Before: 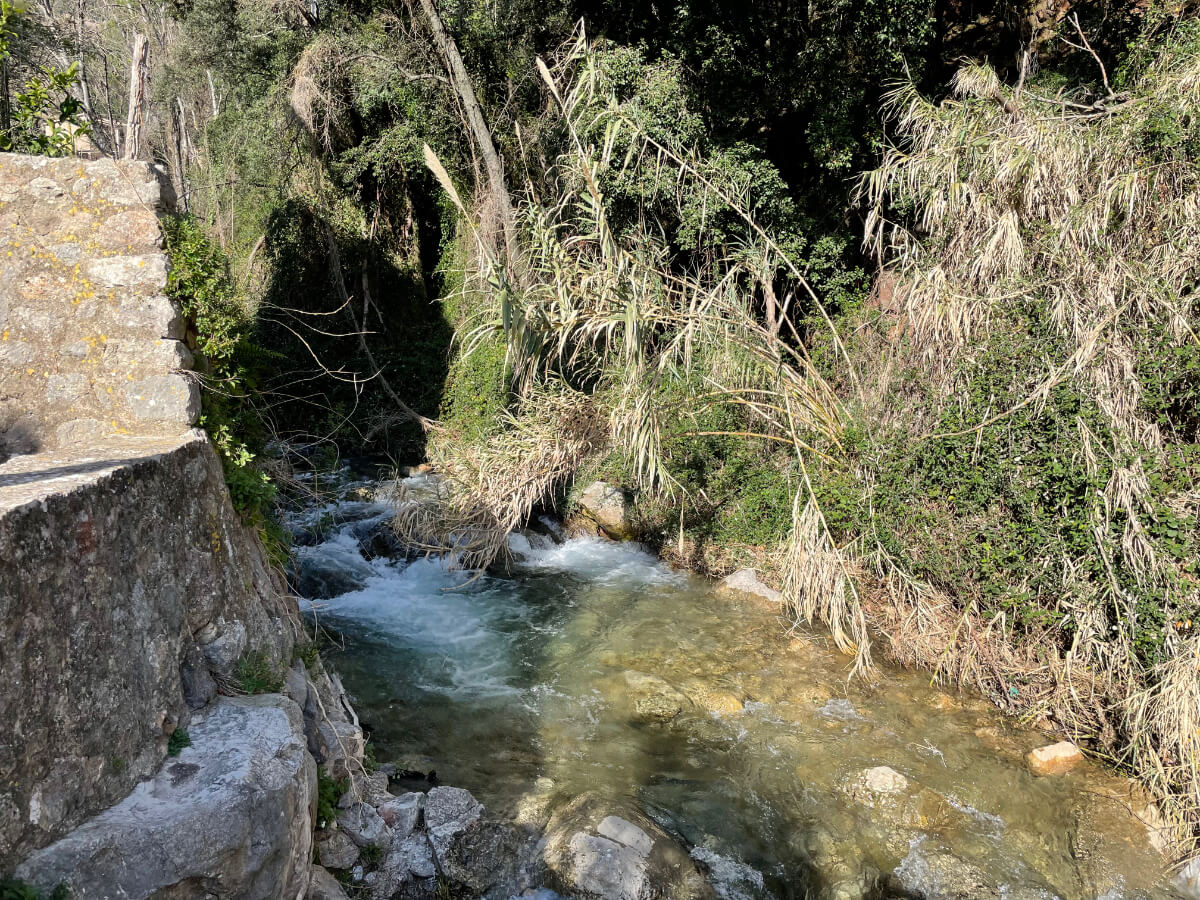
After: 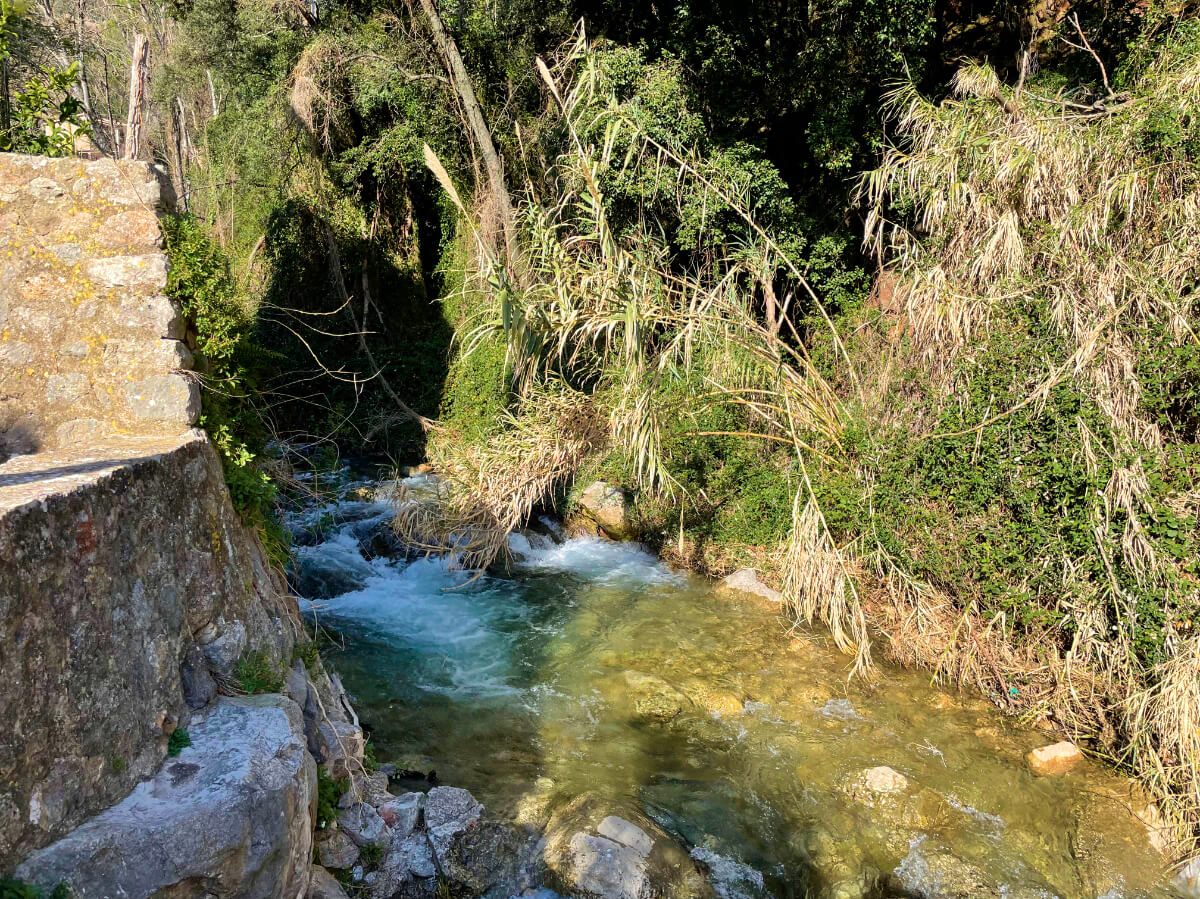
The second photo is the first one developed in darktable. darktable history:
crop: bottom 0.071%
velvia: strength 67.07%, mid-tones bias 0.972
